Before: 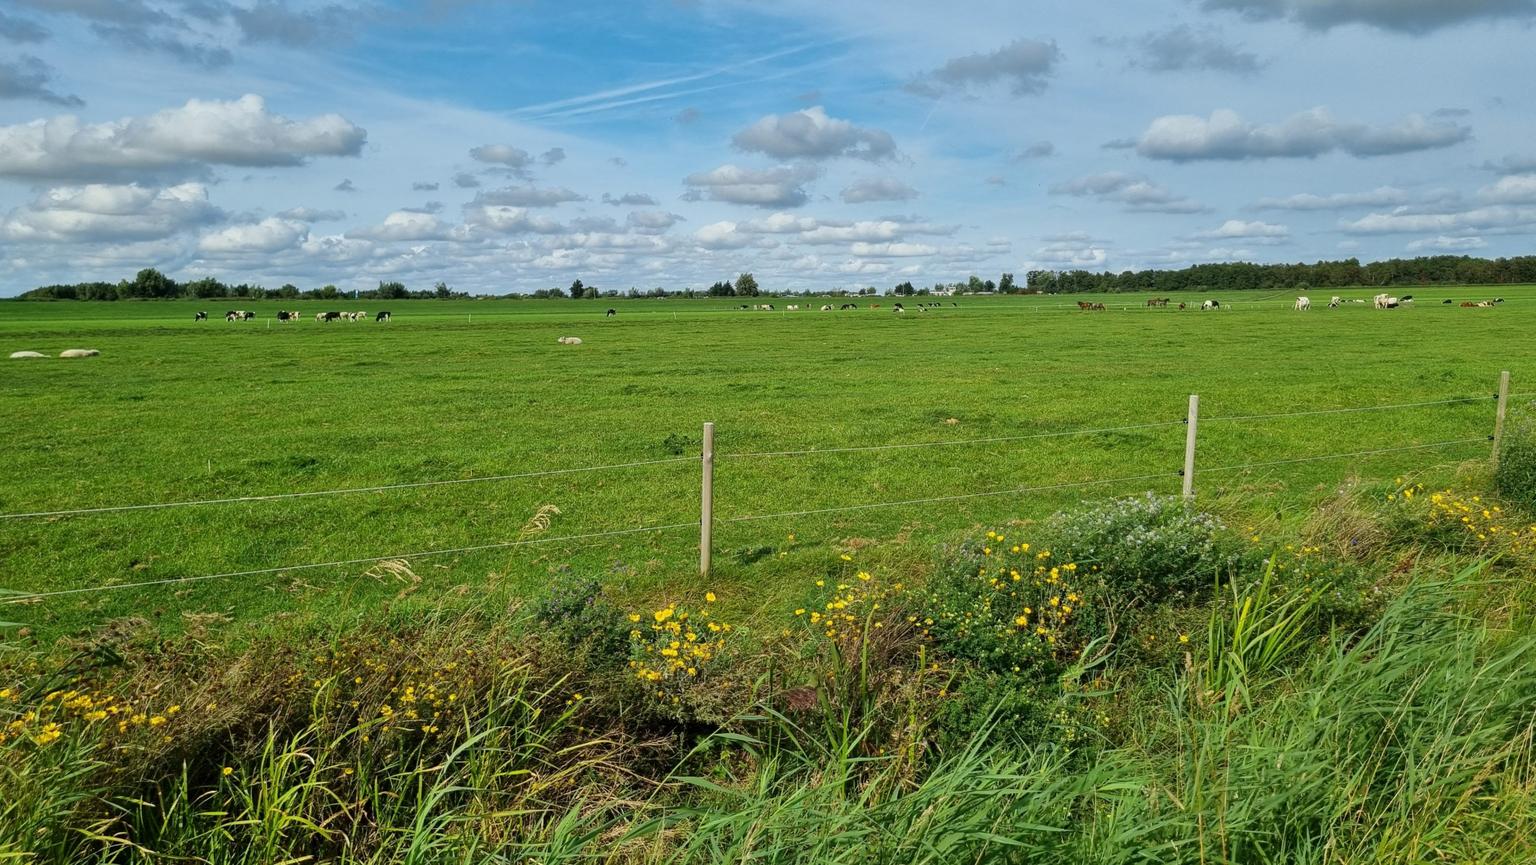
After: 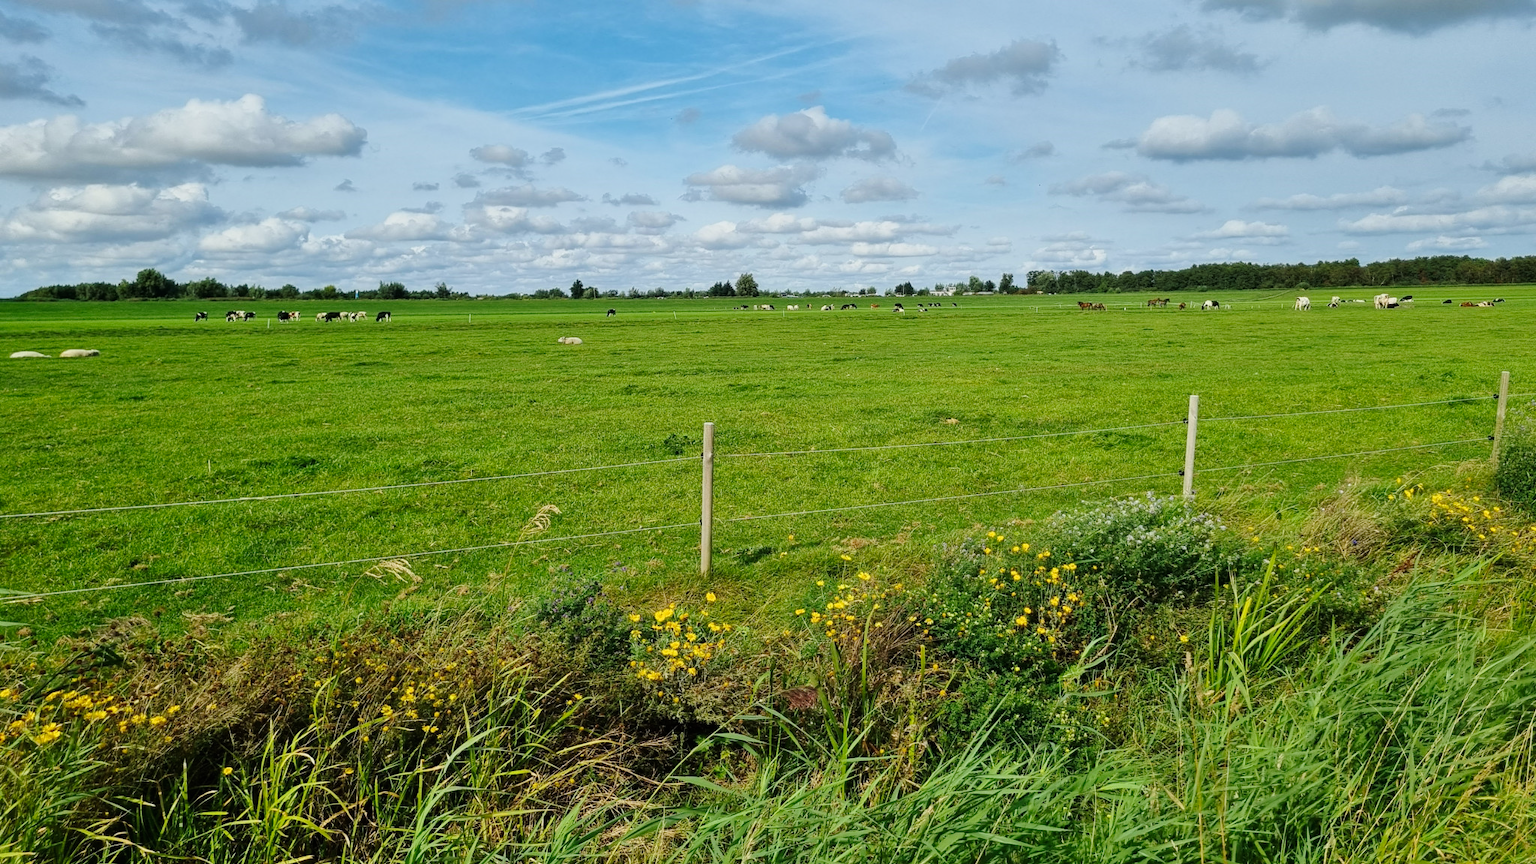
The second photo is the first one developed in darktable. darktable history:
tone curve: curves: ch0 [(0, 0.003) (0.056, 0.041) (0.211, 0.187) (0.482, 0.519) (0.836, 0.864) (0.997, 0.984)]; ch1 [(0, 0) (0.276, 0.206) (0.393, 0.364) (0.482, 0.471) (0.506, 0.5) (0.523, 0.523) (0.572, 0.604) (0.635, 0.665) (0.695, 0.759) (1, 1)]; ch2 [(0, 0) (0.438, 0.456) (0.473, 0.47) (0.503, 0.503) (0.536, 0.527) (0.562, 0.584) (0.612, 0.61) (0.679, 0.72) (1, 1)], preserve colors none
